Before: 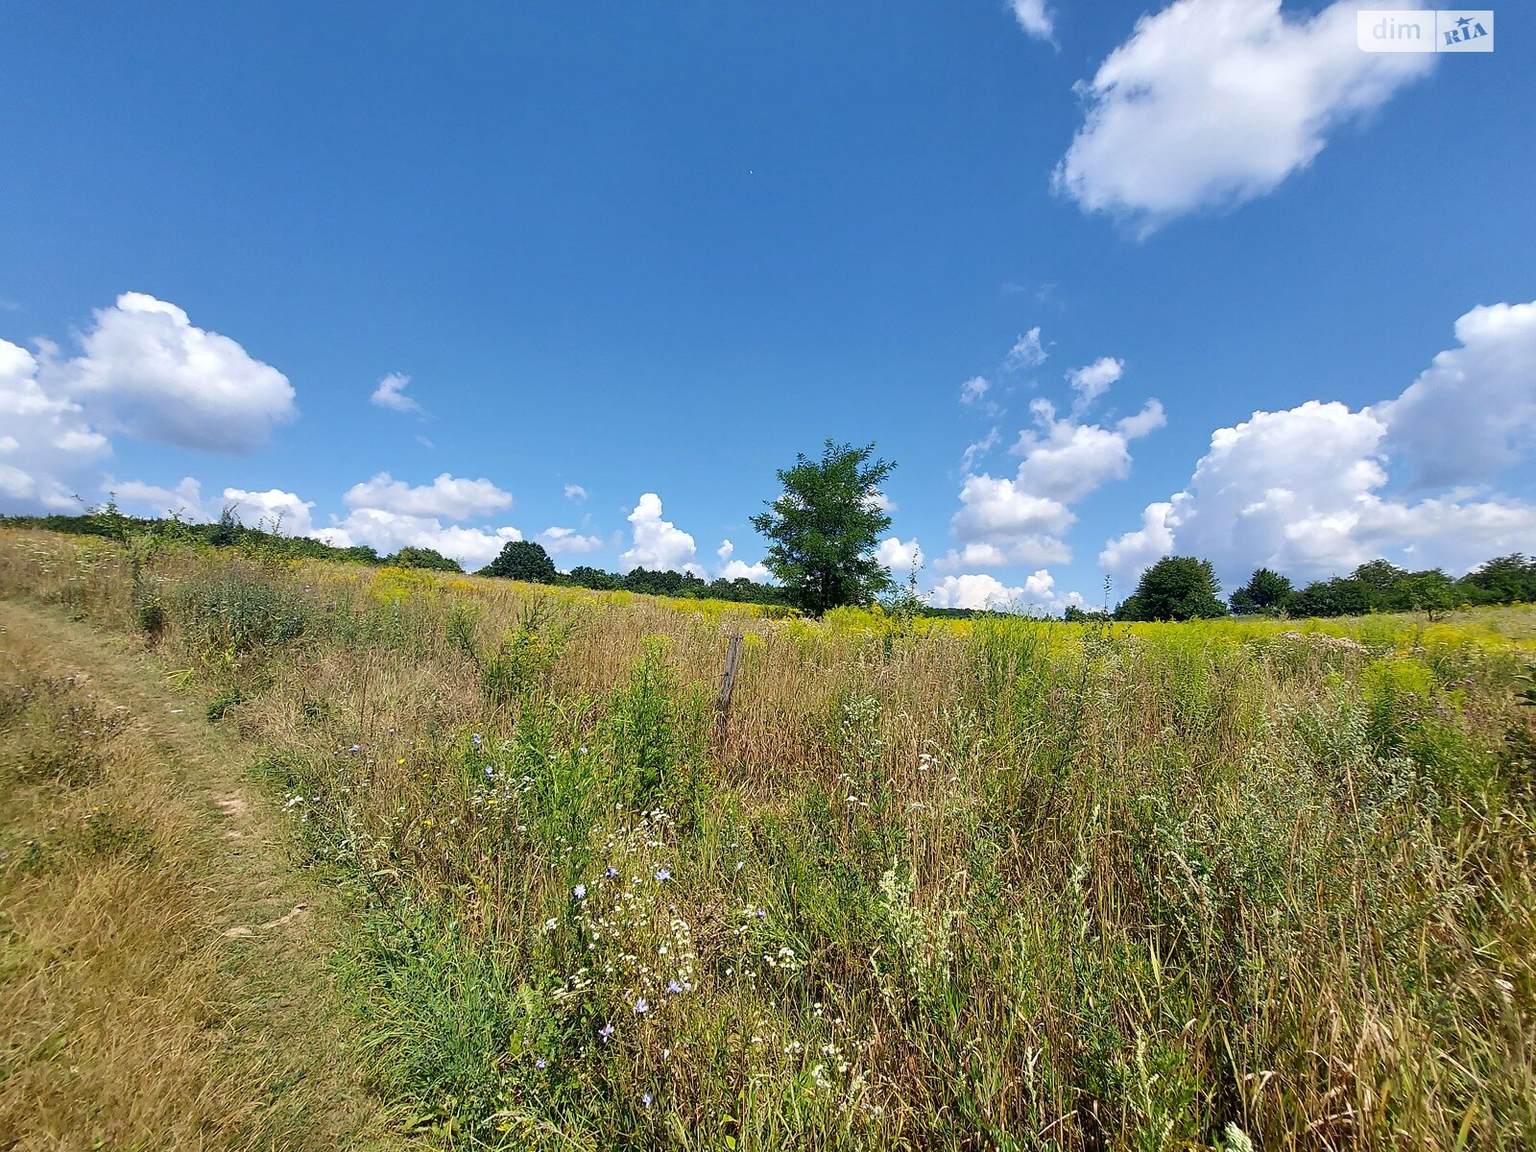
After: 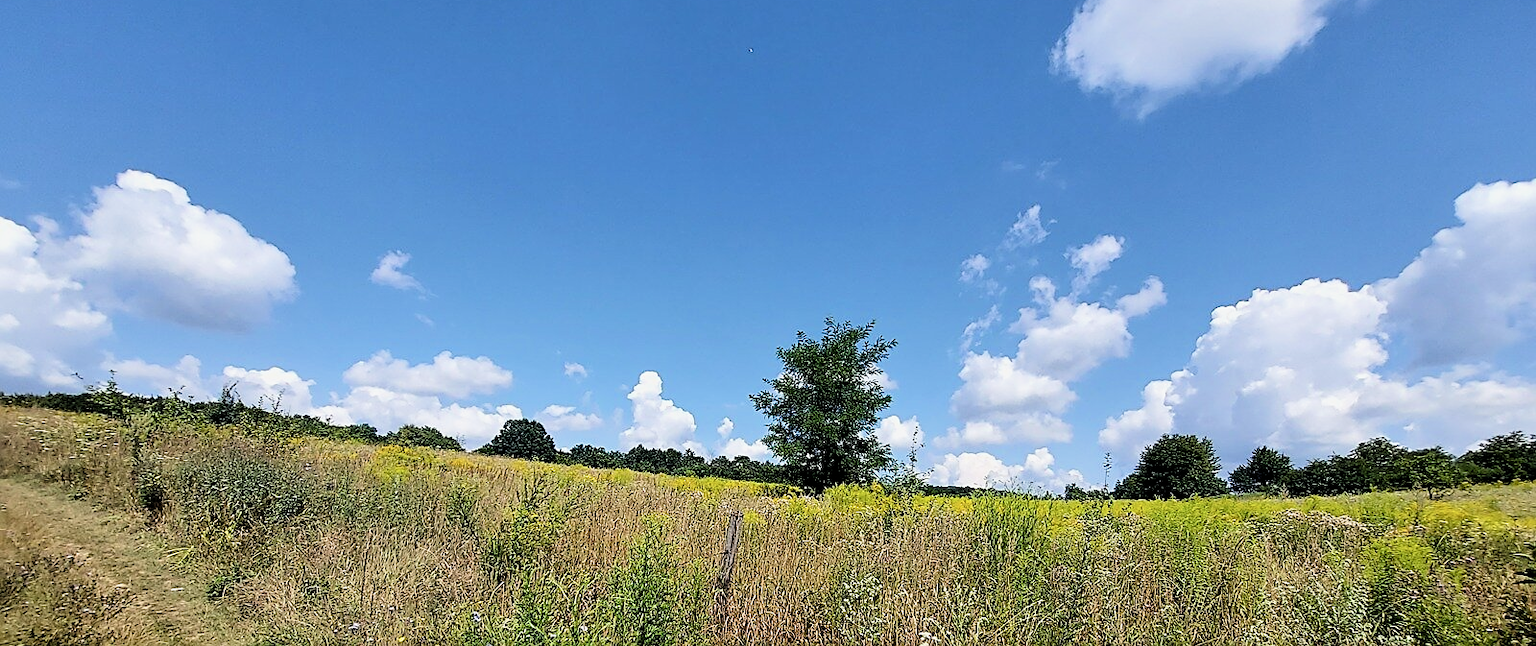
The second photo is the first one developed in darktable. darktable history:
sharpen: on, module defaults
filmic rgb: black relative exposure -4 EV, white relative exposure 3 EV, hardness 3.02, contrast 1.4
crop and rotate: top 10.605%, bottom 33.274%
